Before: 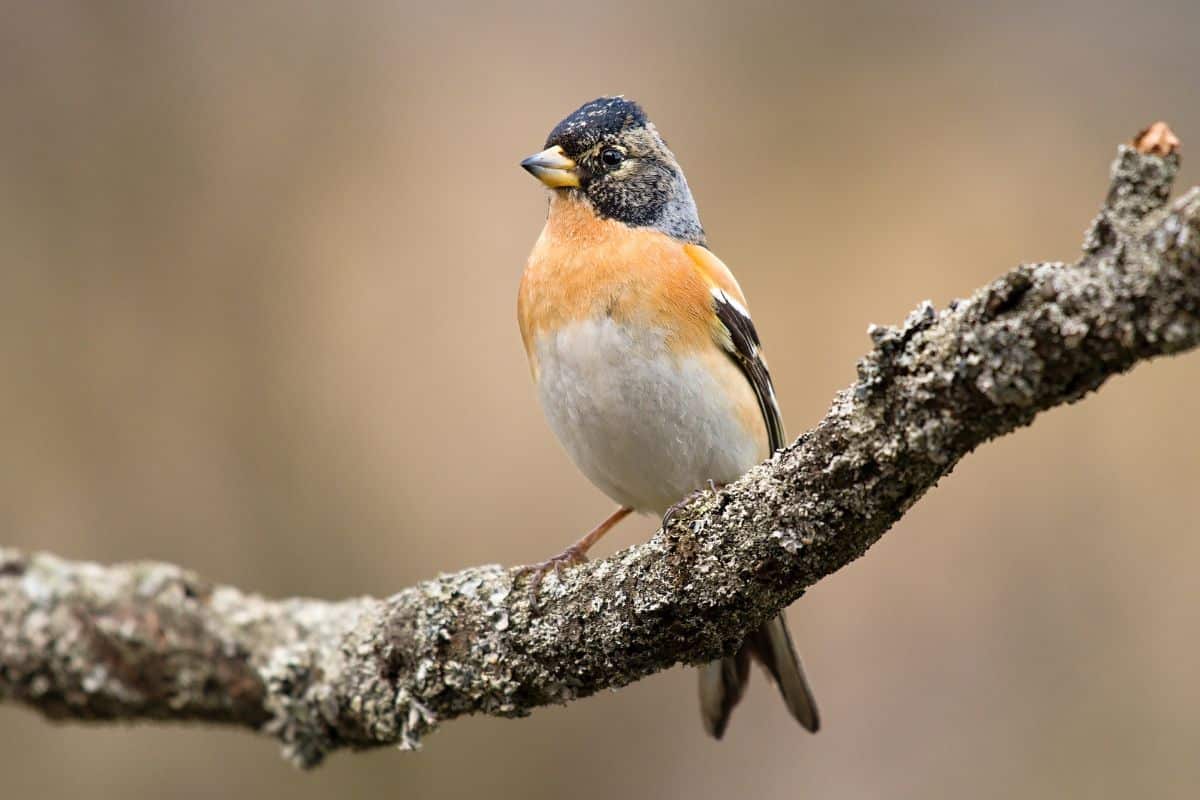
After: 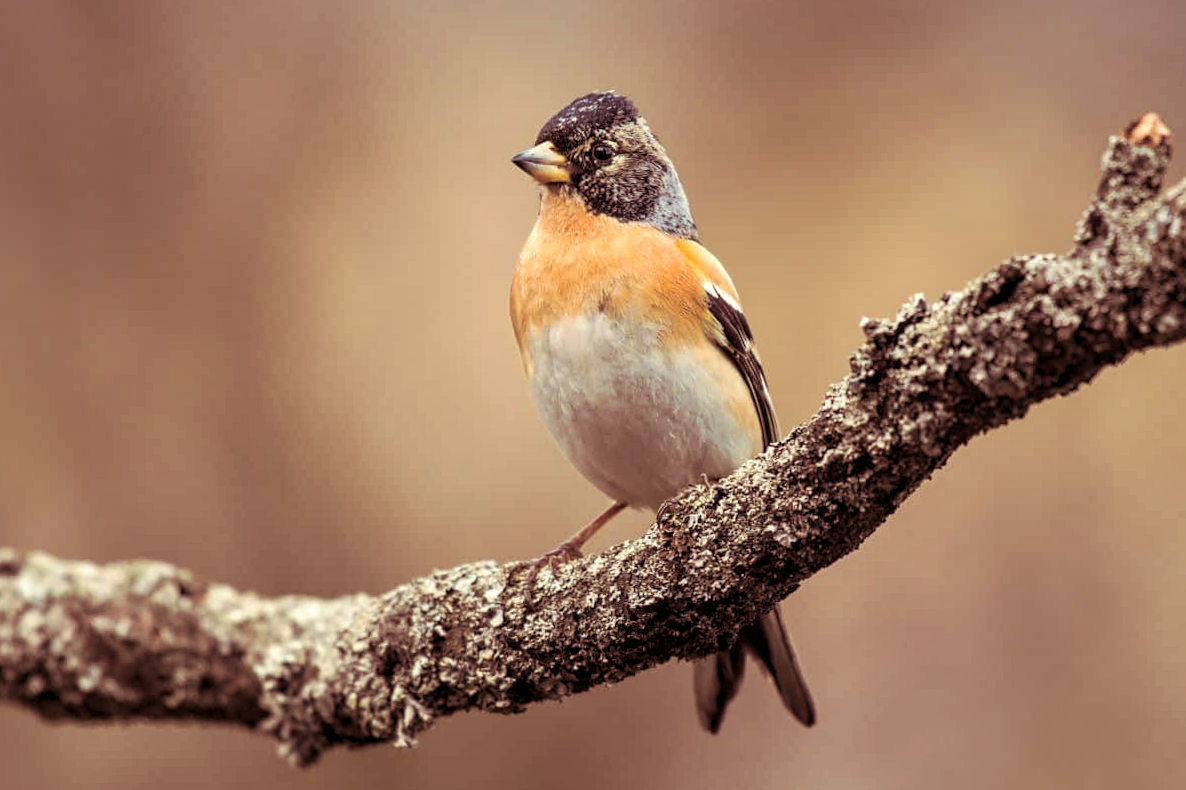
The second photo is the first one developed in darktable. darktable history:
rotate and perspective: rotation -0.45°, automatic cropping original format, crop left 0.008, crop right 0.992, crop top 0.012, crop bottom 0.988
split-toning: on, module defaults
white balance: red 1.029, blue 0.92
local contrast: on, module defaults
